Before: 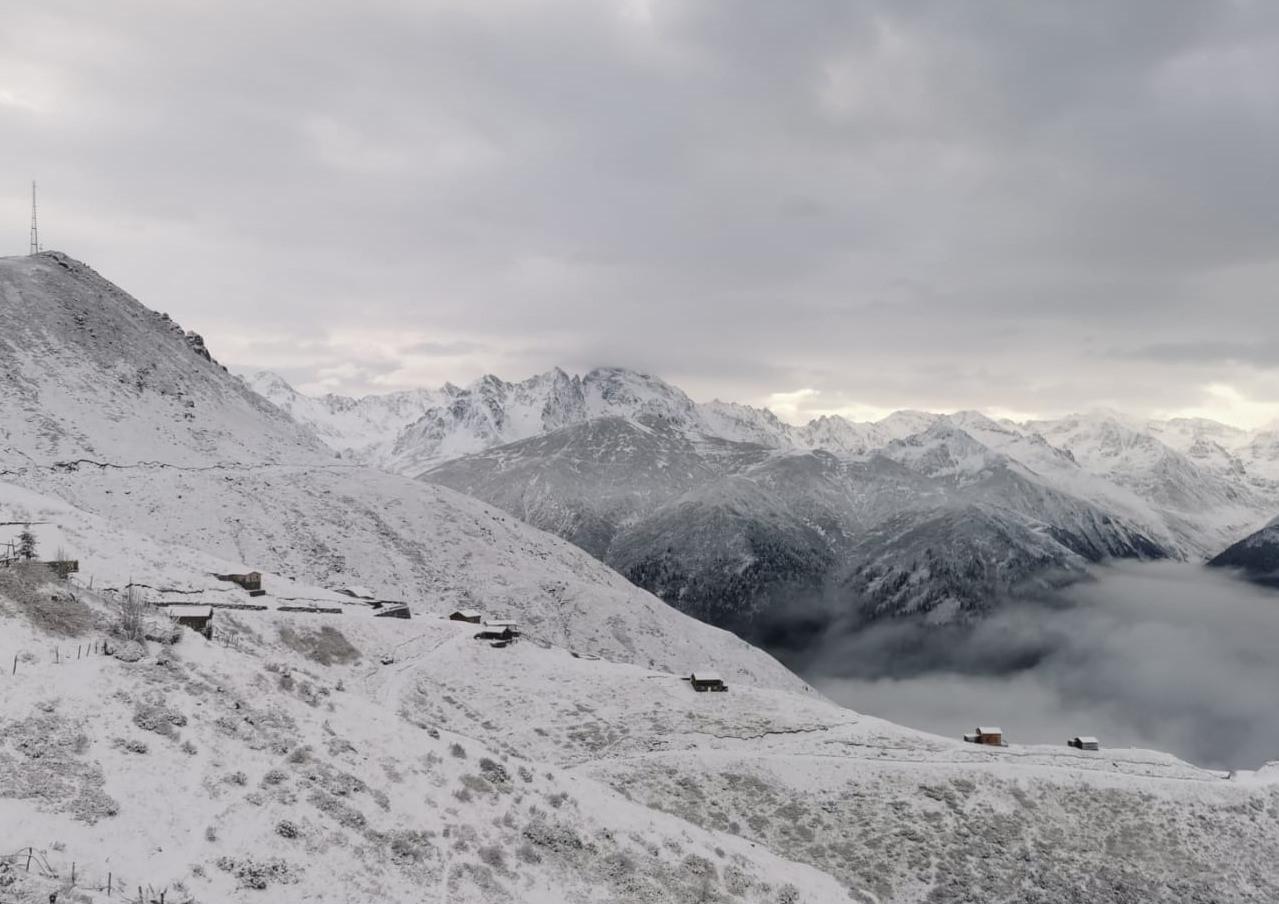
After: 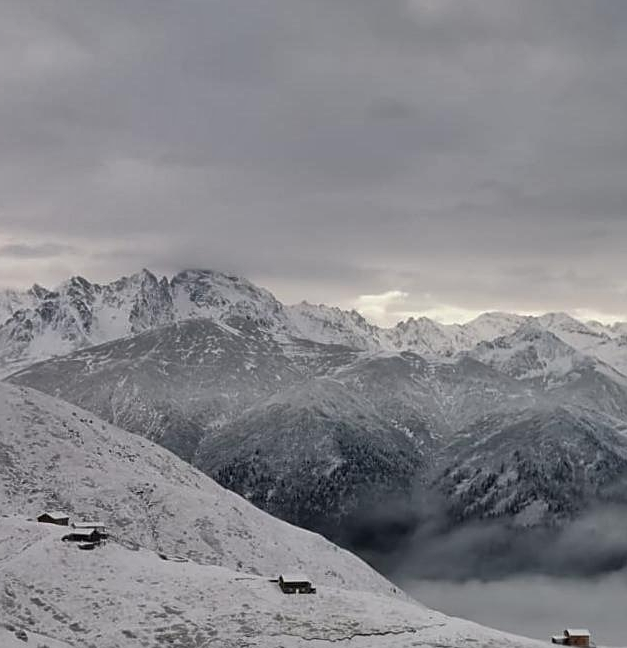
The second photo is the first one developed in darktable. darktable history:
crop: left 32.278%, top 10.927%, right 18.688%, bottom 17.318%
shadows and highlights: white point adjustment -3.73, highlights -63.81, soften with gaussian
sharpen: on, module defaults
